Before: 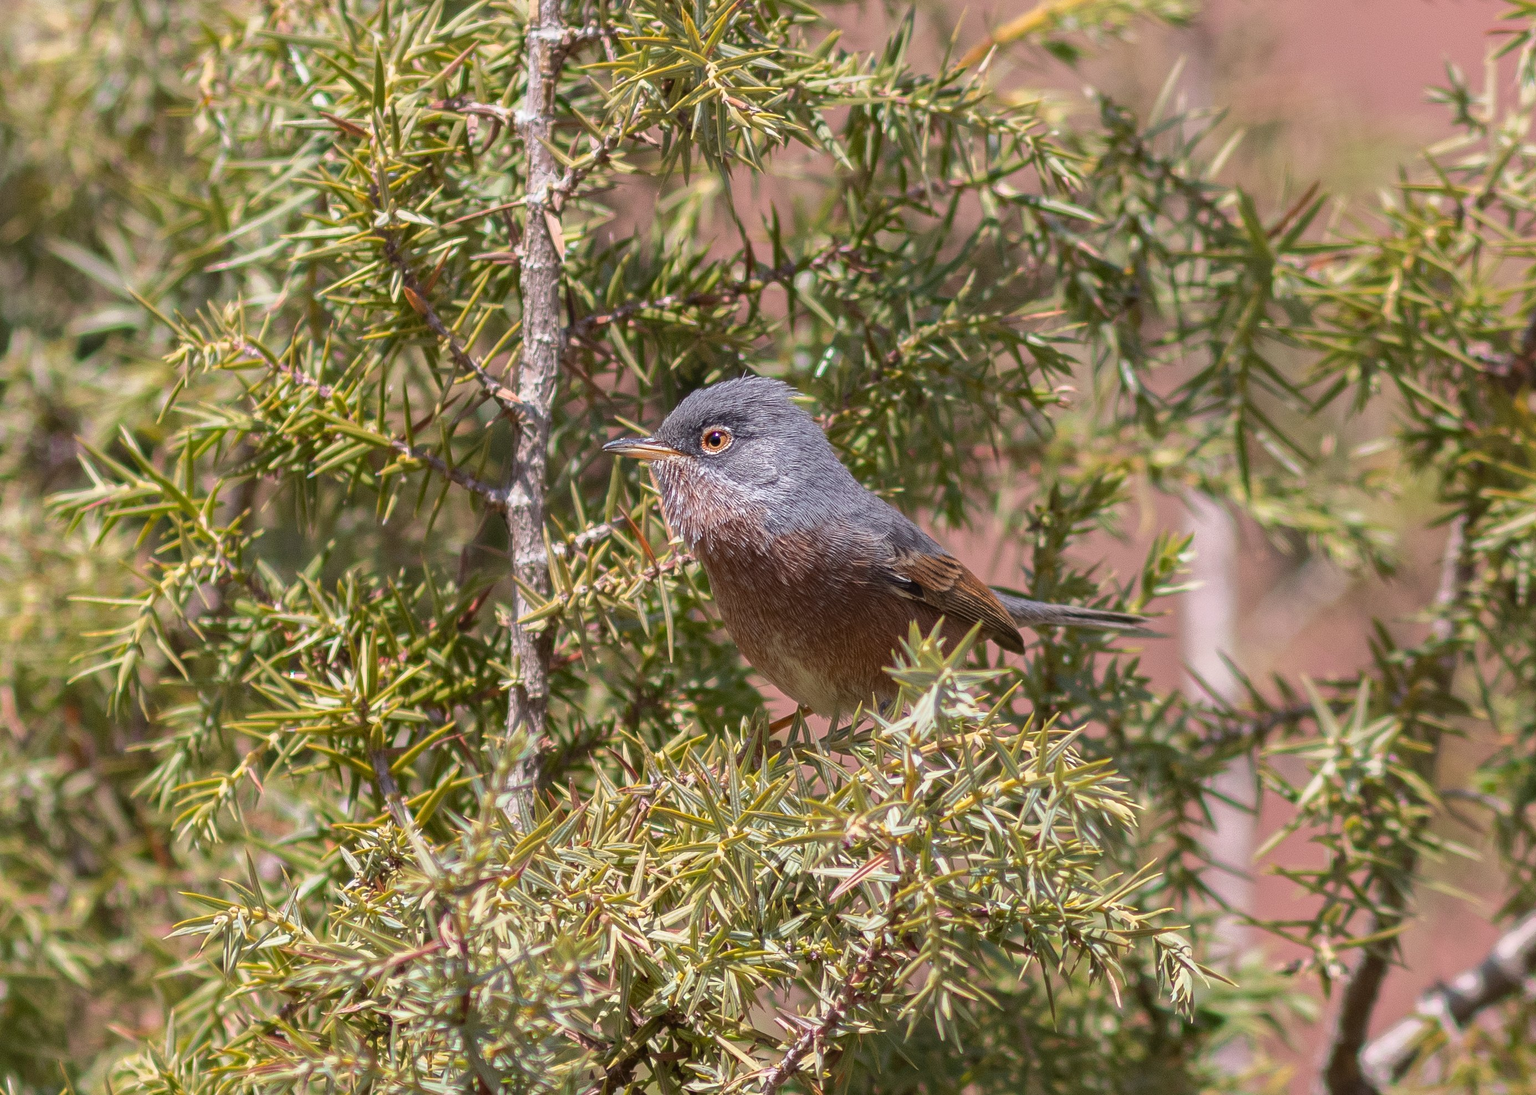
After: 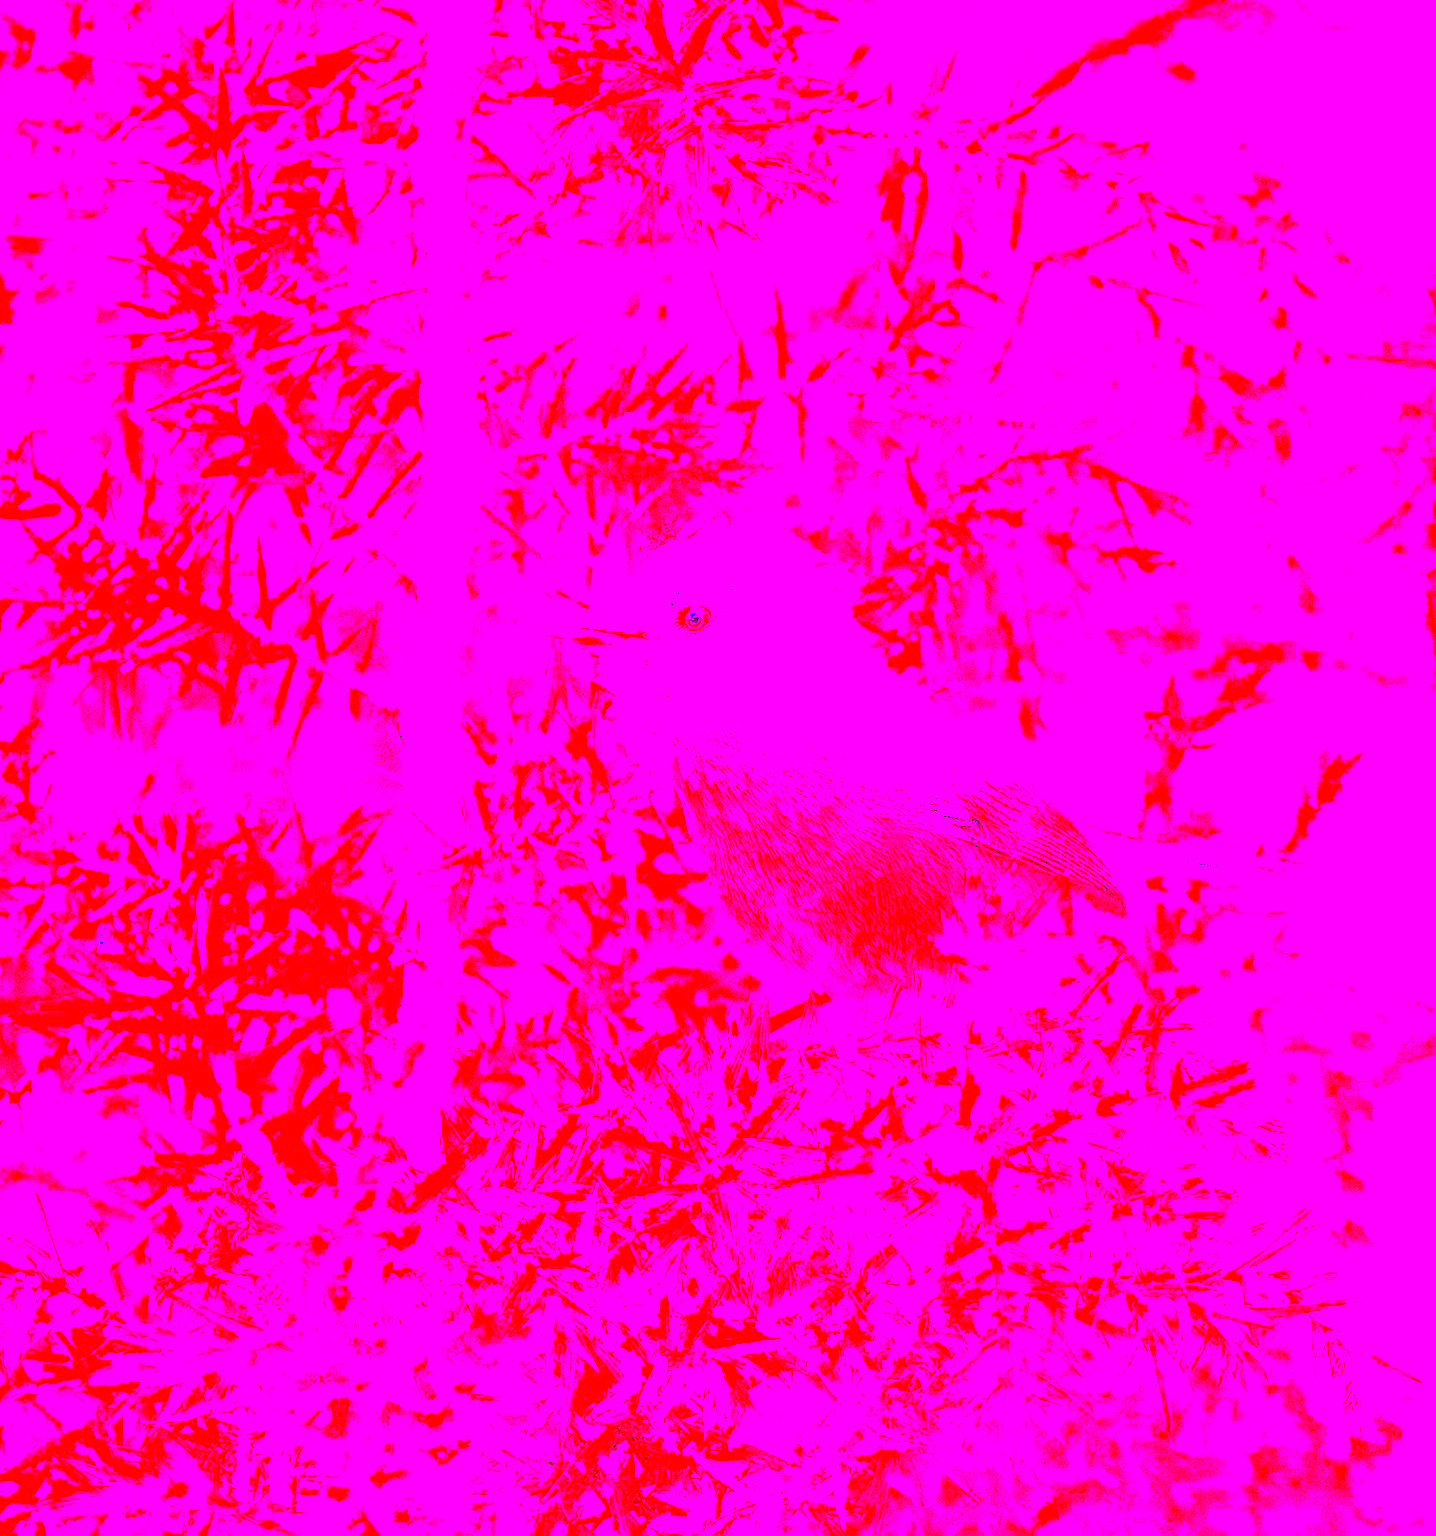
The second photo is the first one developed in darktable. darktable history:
contrast equalizer: y [[0.5, 0.5, 0.5, 0.515, 0.749, 0.84], [0.5 ×6], [0.5 ×6], [0, 0, 0, 0.001, 0.067, 0.262], [0 ×6]]
contrast brightness saturation: contrast 1, brightness 1, saturation 1
sharpen: on, module defaults
grain: mid-tones bias 0%
white balance: red 8, blue 8
crop and rotate: left 14.385%, right 18.948%
